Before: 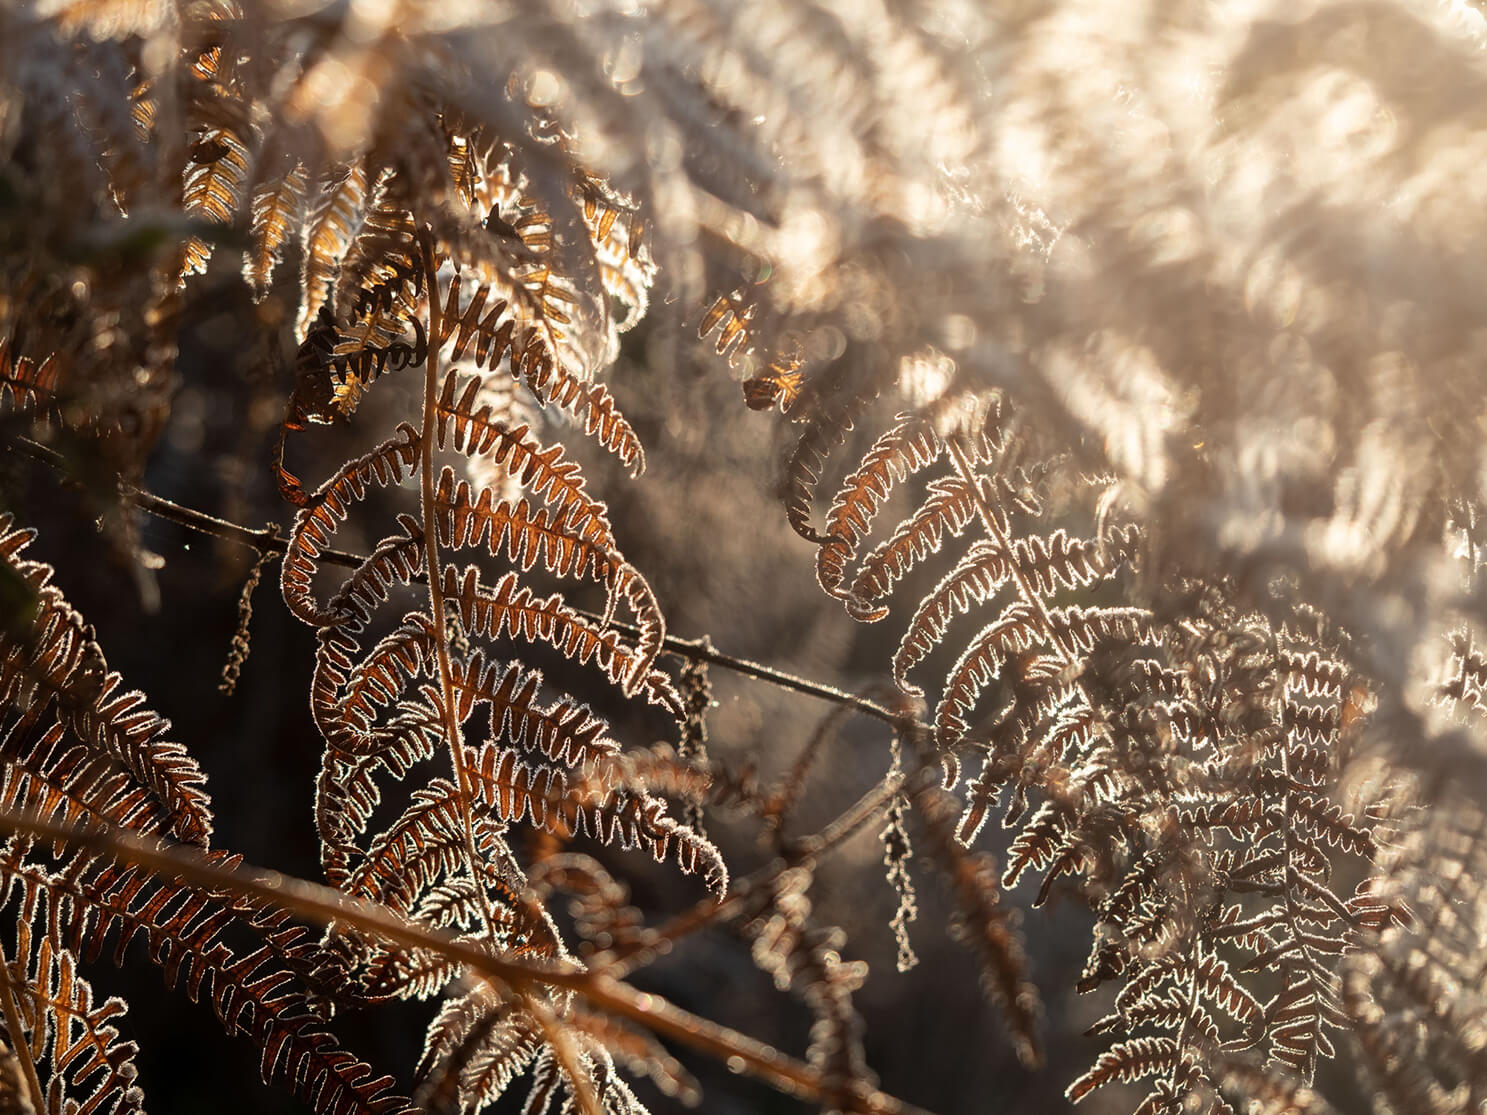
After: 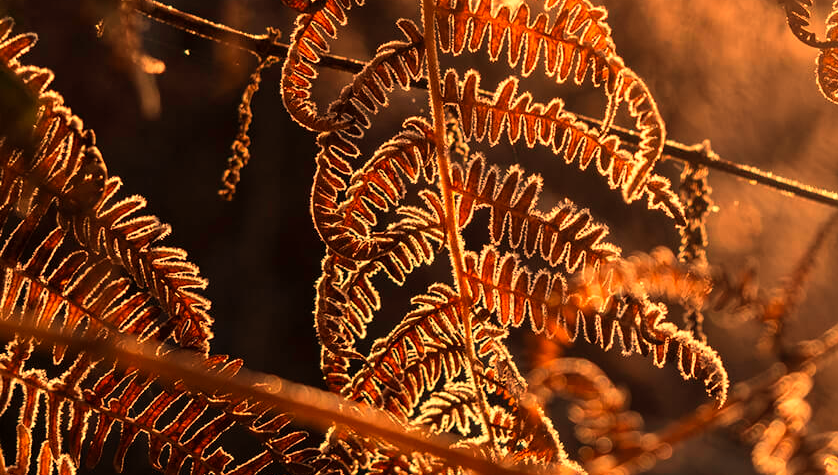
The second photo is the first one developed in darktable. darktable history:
crop: top 44.483%, right 43.593%, bottom 12.892%
color balance: output saturation 110%
white balance: red 1.467, blue 0.684
